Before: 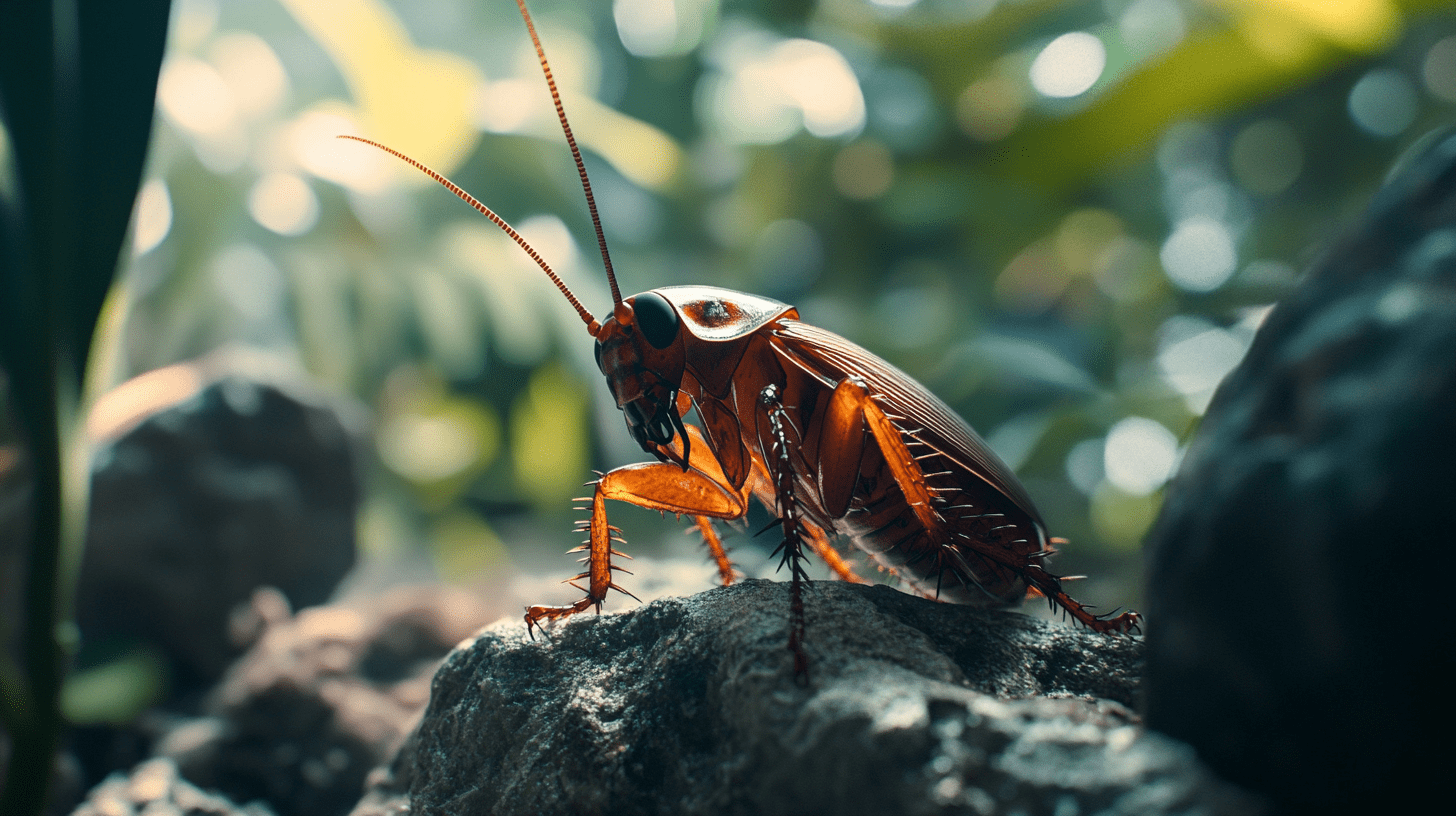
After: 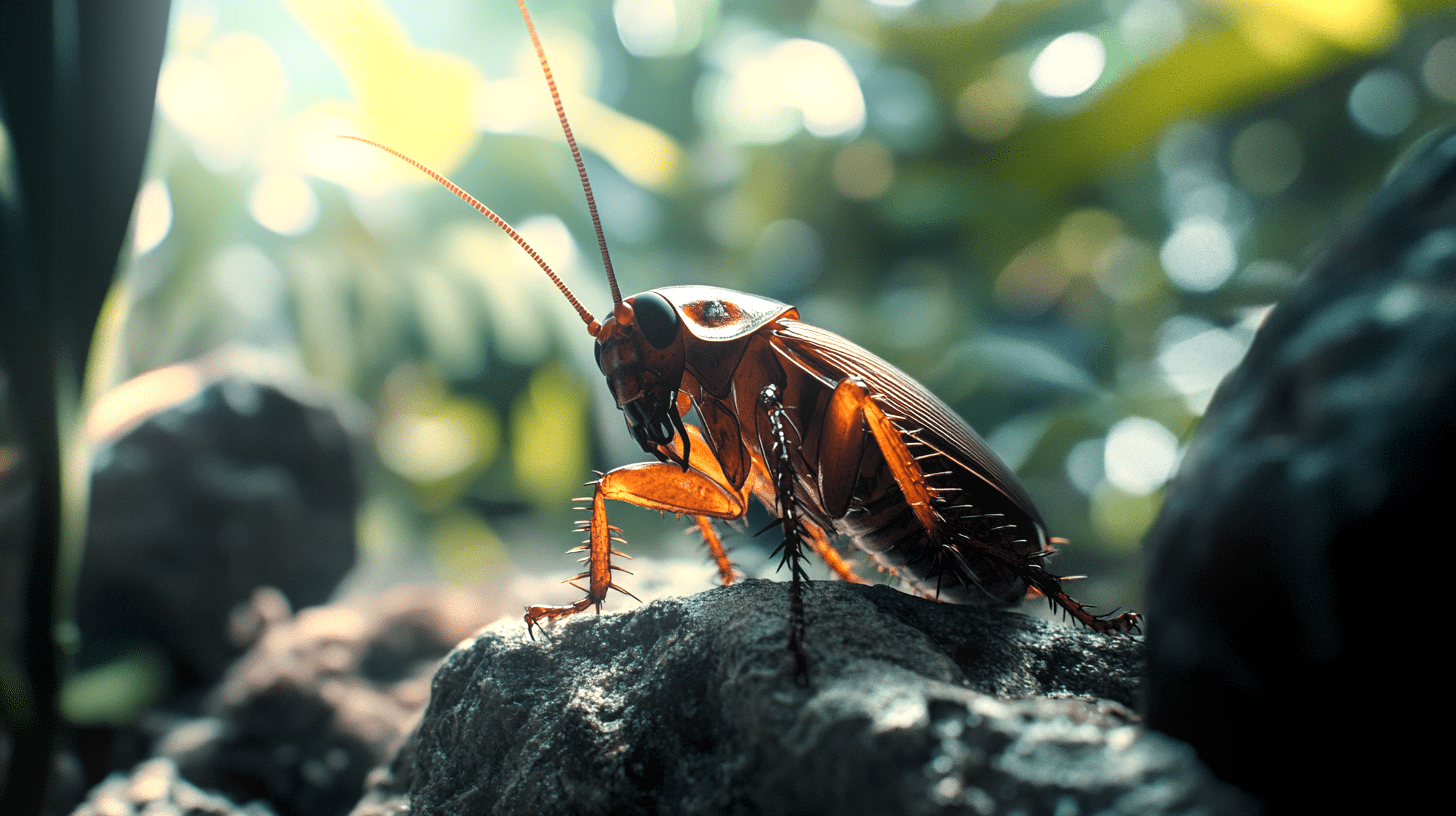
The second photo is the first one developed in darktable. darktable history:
levels: levels [0.055, 0.477, 0.9]
bloom: size 16%, threshold 98%, strength 20%
